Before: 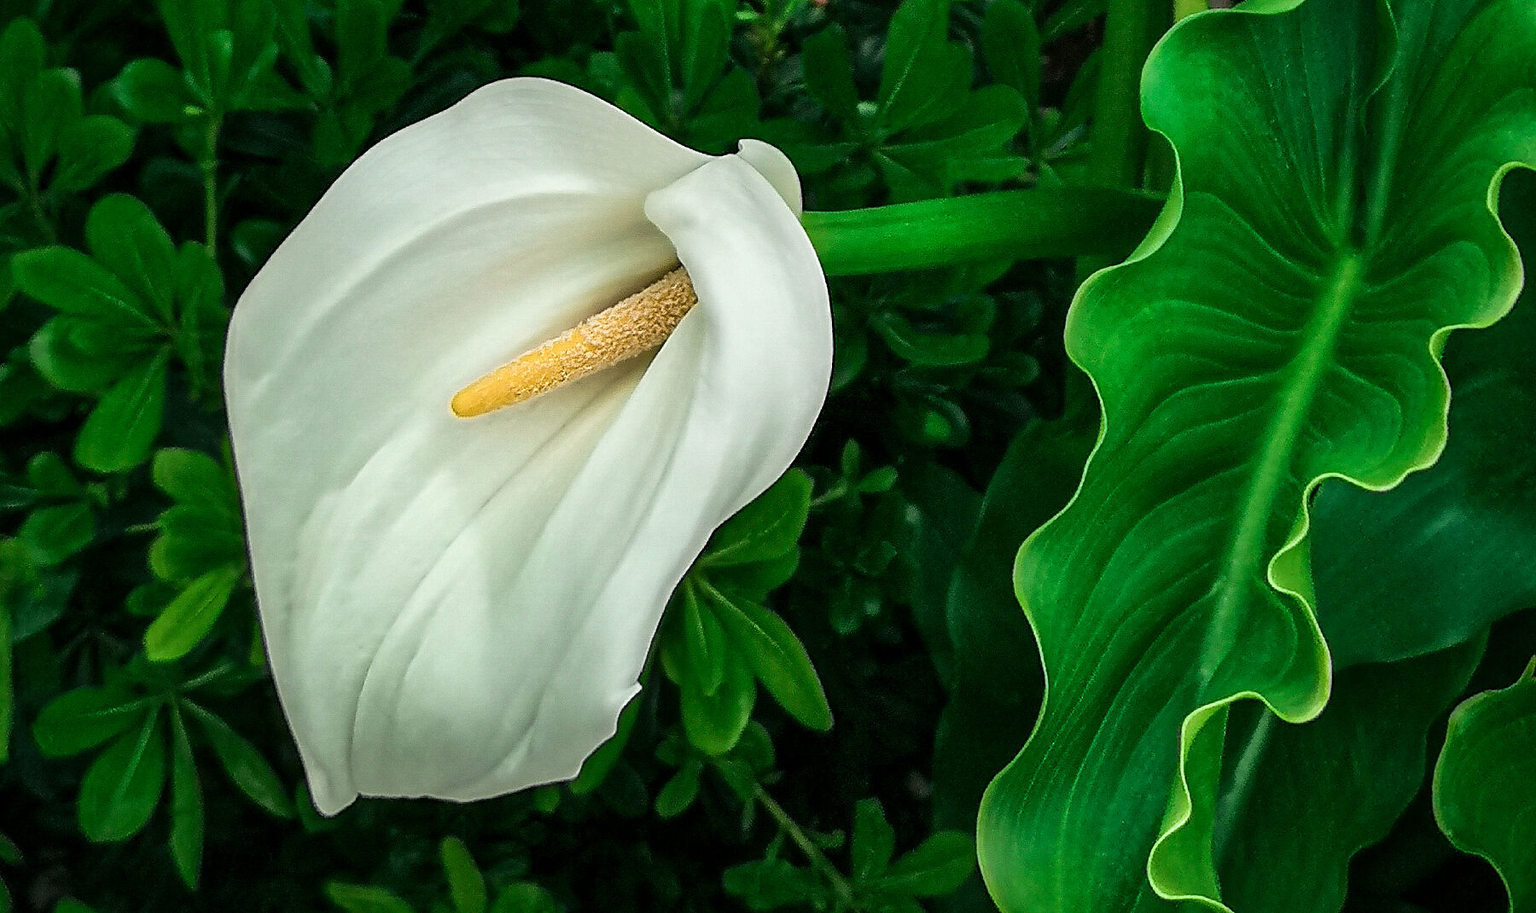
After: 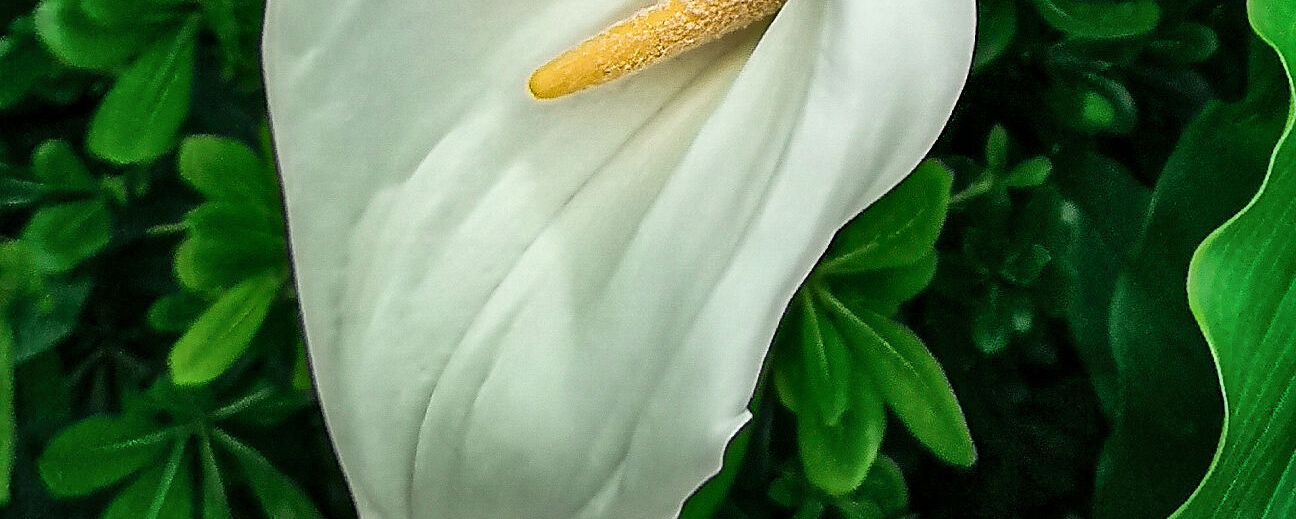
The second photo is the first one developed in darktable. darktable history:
crop: top 36.498%, right 27.964%, bottom 14.995%
shadows and highlights: shadows 37.27, highlights -28.18, soften with gaussian
